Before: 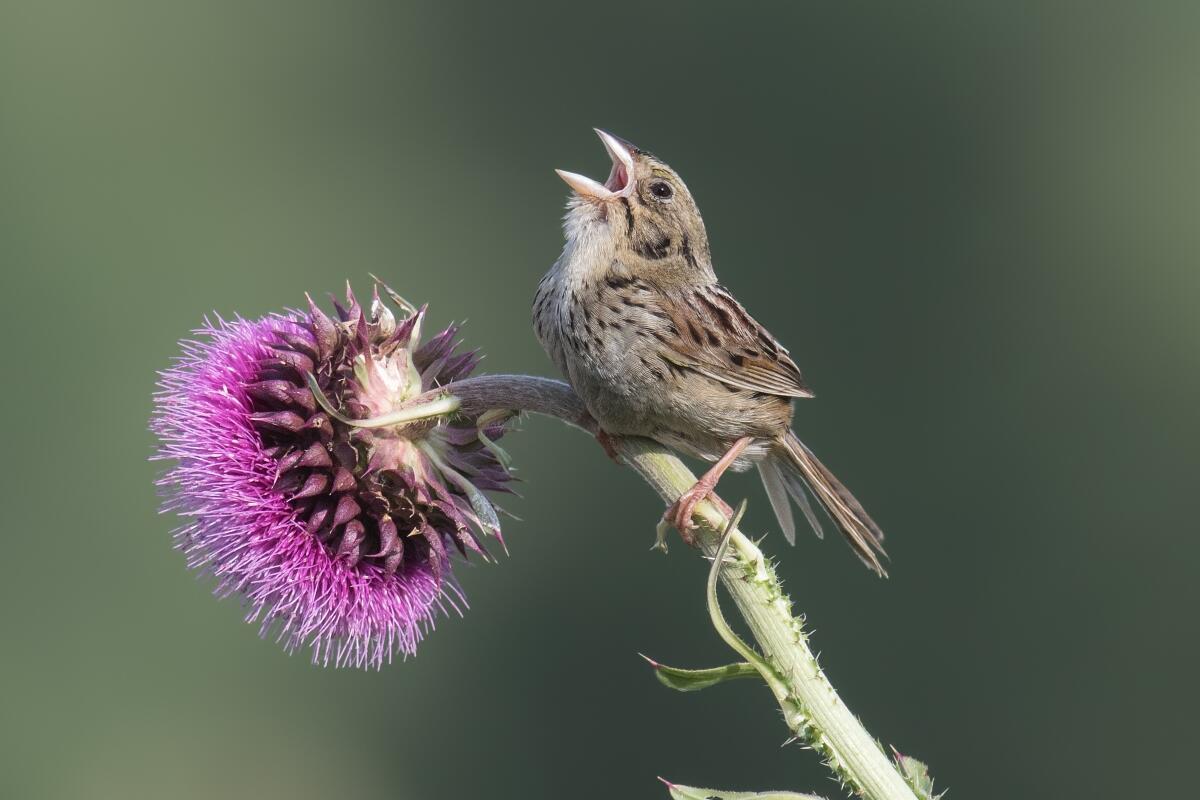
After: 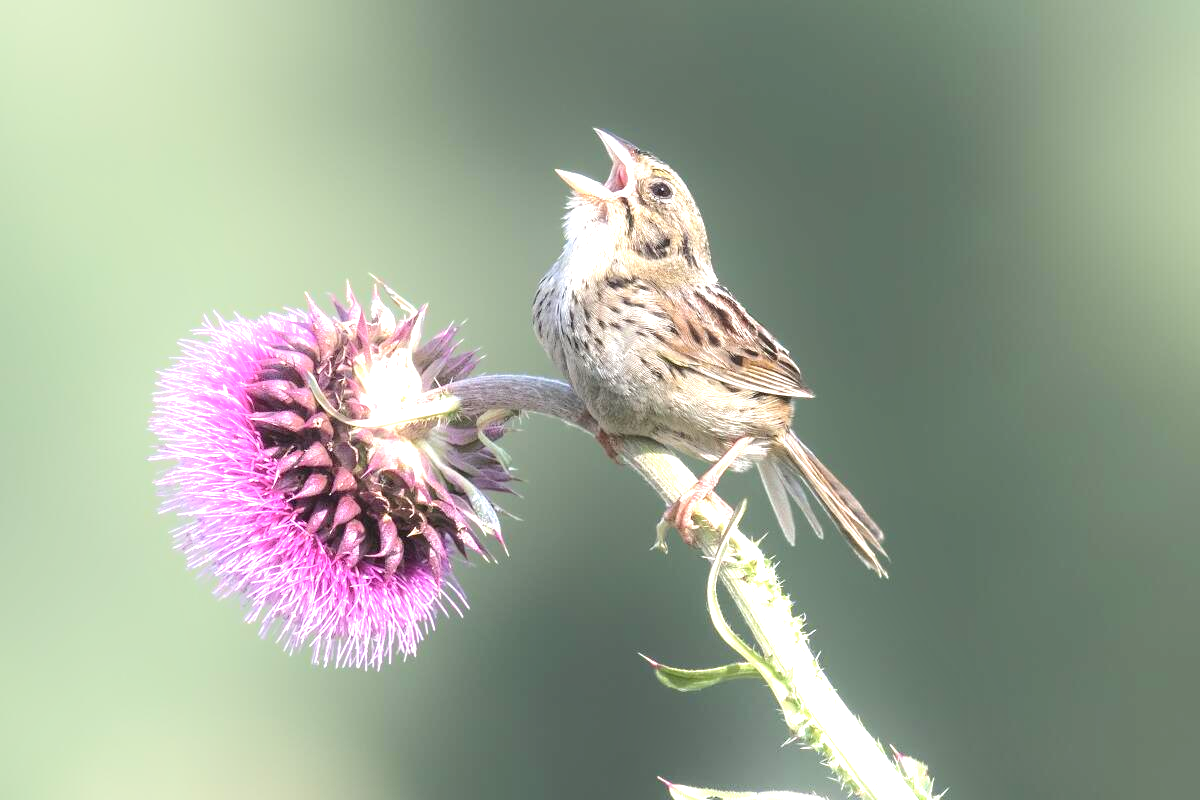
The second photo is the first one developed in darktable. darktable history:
exposure: black level correction 0, exposure 1.472 EV, compensate exposure bias true, compensate highlight preservation false
shadows and highlights: highlights 69.85, shadows color adjustment 97.67%, soften with gaussian
